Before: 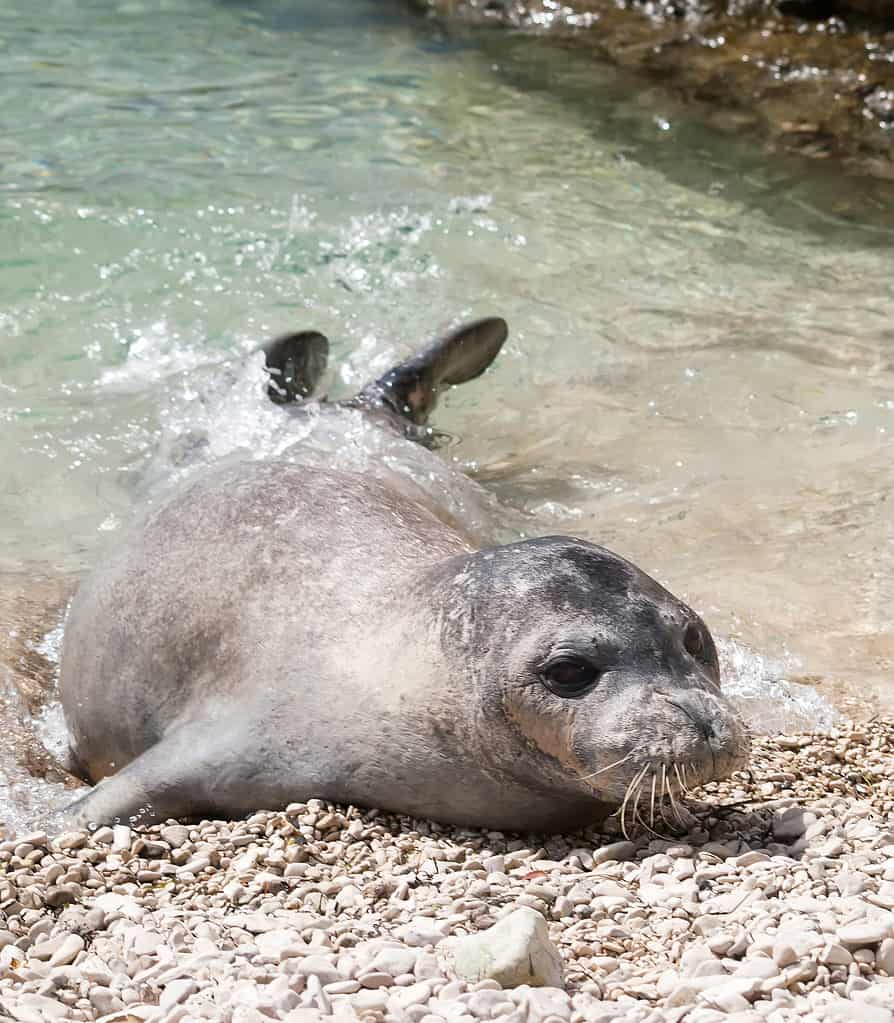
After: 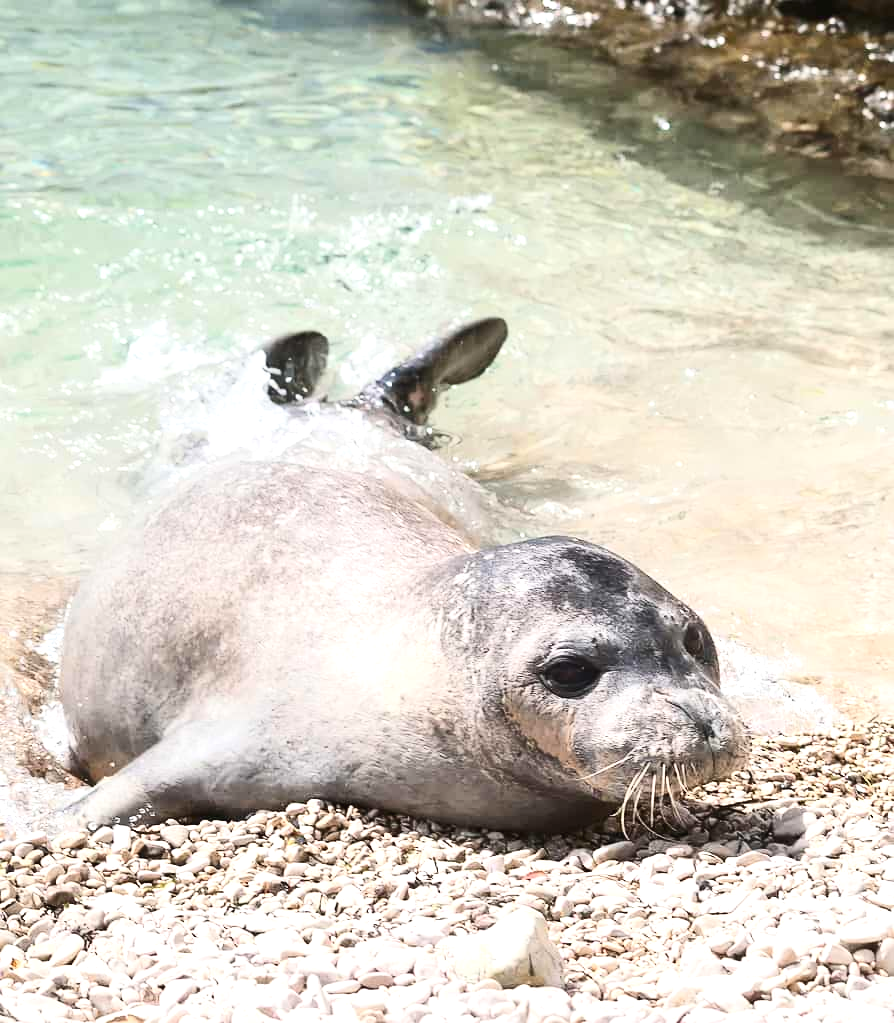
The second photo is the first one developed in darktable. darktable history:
exposure: black level correction -0.002, exposure 0.535 EV, compensate exposure bias true
contrast brightness saturation: contrast 0.237, brightness 0.093
